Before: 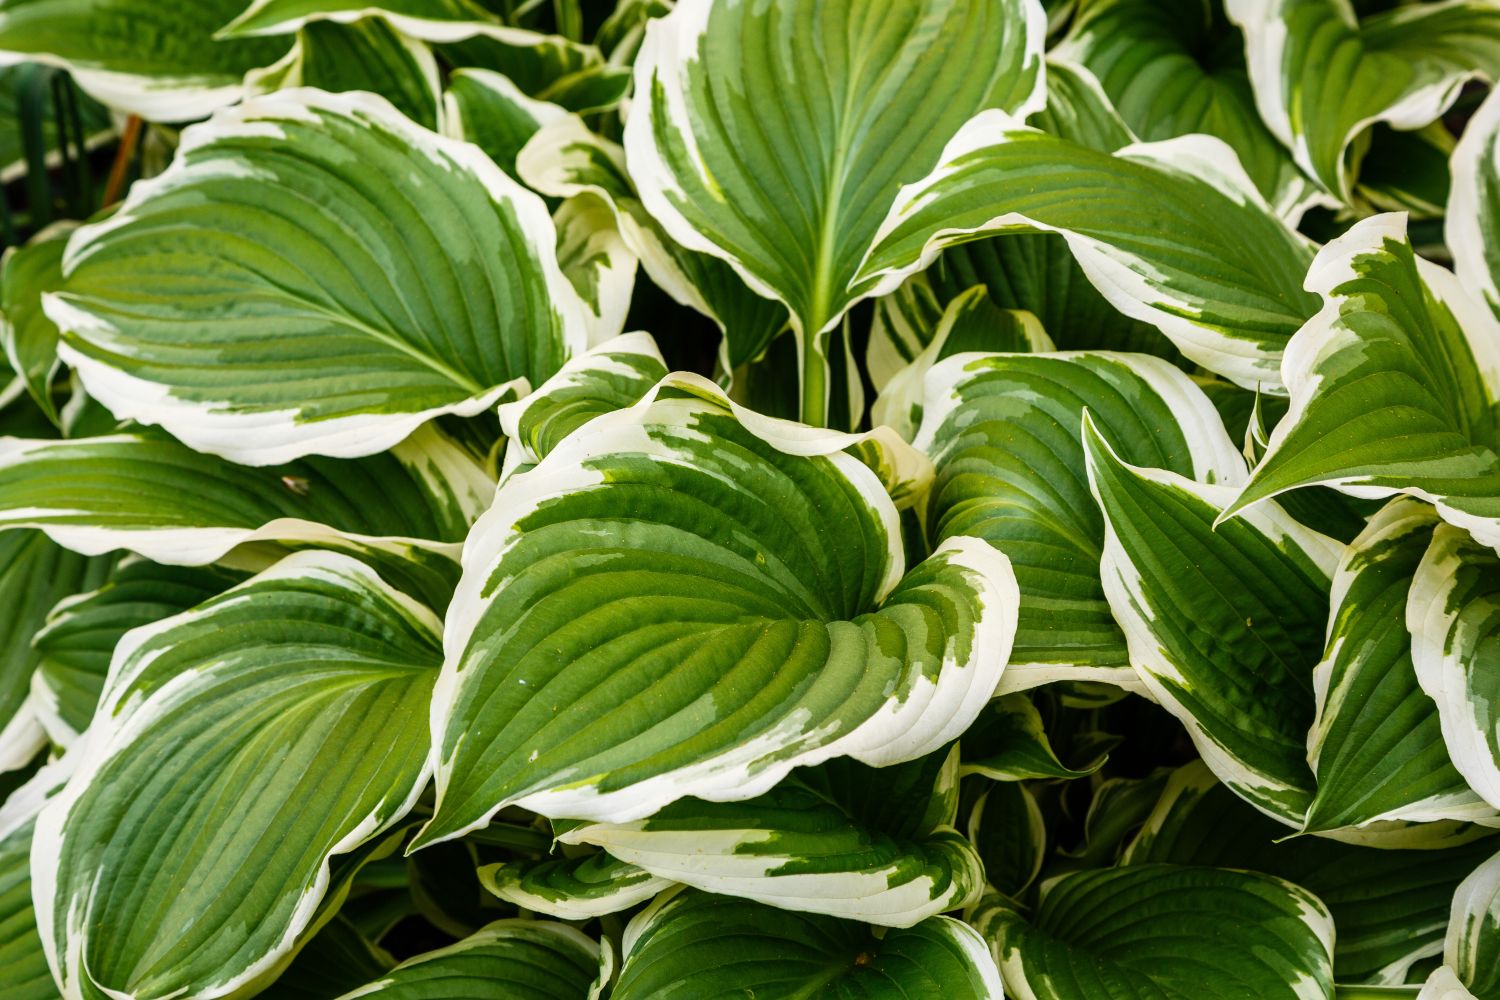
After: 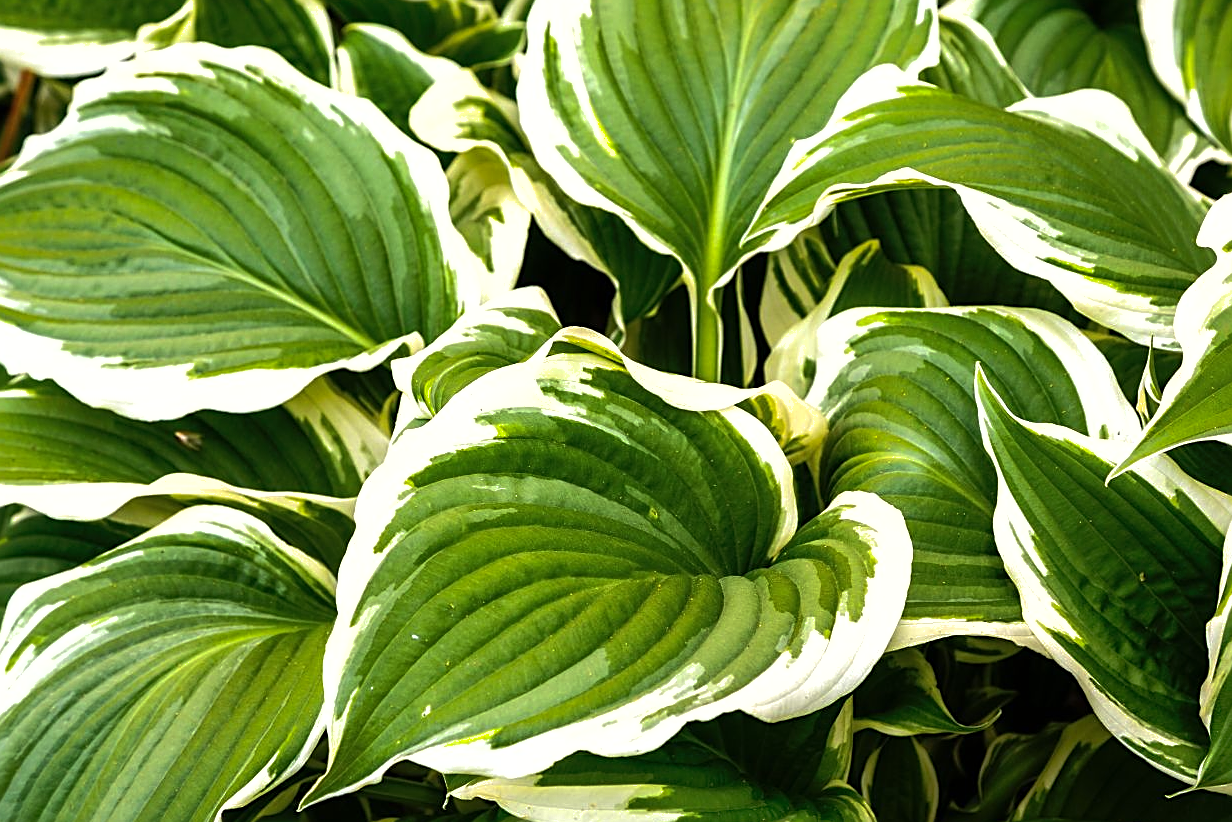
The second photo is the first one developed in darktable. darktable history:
crop and rotate: left 7.196%, top 4.574%, right 10.605%, bottom 13.178%
sharpen: on, module defaults
tone equalizer: -8 EV -0.75 EV, -7 EV -0.7 EV, -6 EV -0.6 EV, -5 EV -0.4 EV, -3 EV 0.4 EV, -2 EV 0.6 EV, -1 EV 0.7 EV, +0 EV 0.75 EV, edges refinement/feathering 500, mask exposure compensation -1.57 EV, preserve details no
shadows and highlights: on, module defaults
